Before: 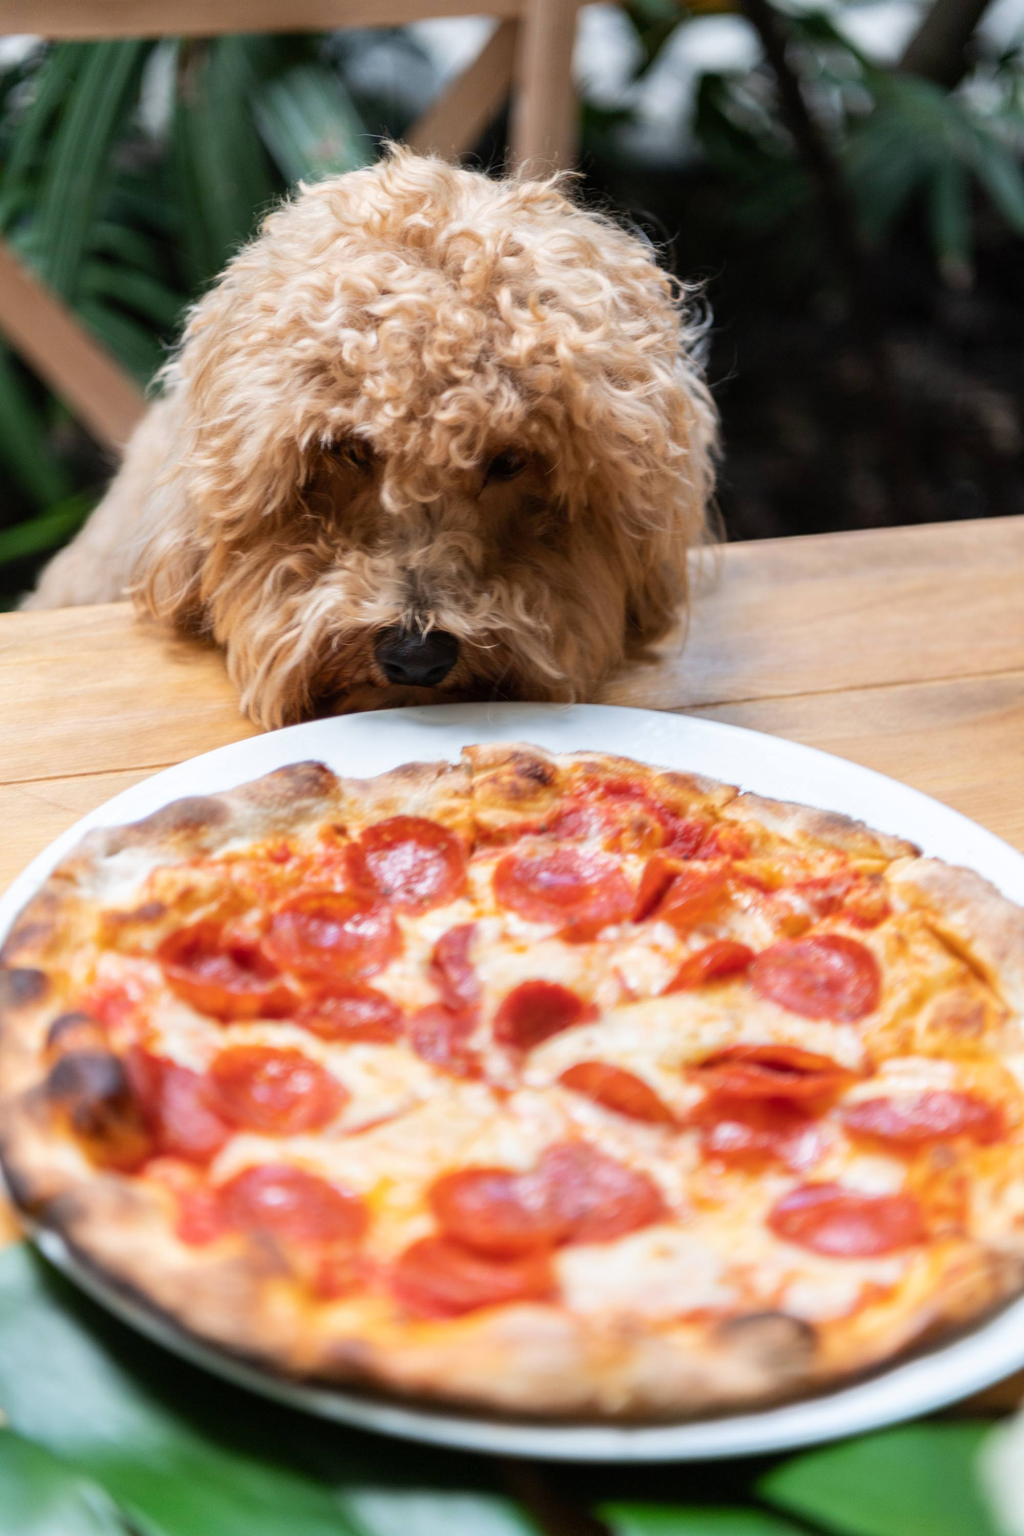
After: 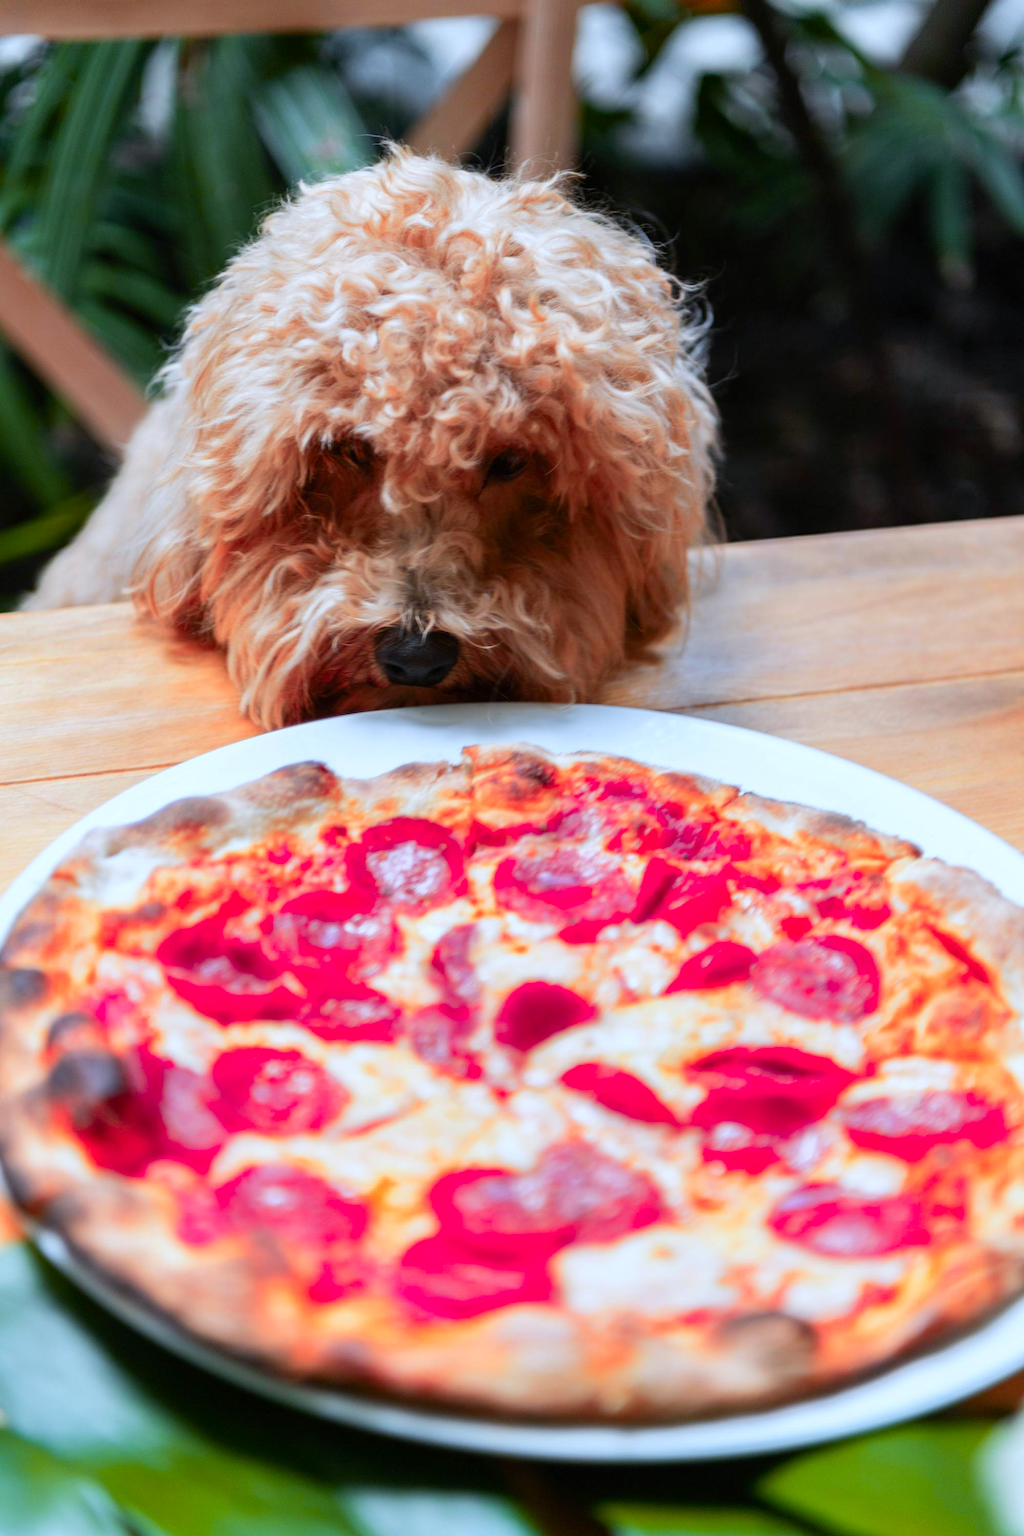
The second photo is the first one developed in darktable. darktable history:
color zones: curves: ch1 [(0.24, 0.634) (0.75, 0.5)]; ch2 [(0.253, 0.437) (0.745, 0.491)], mix 102.12%
white balance: red 0.924, blue 1.095
